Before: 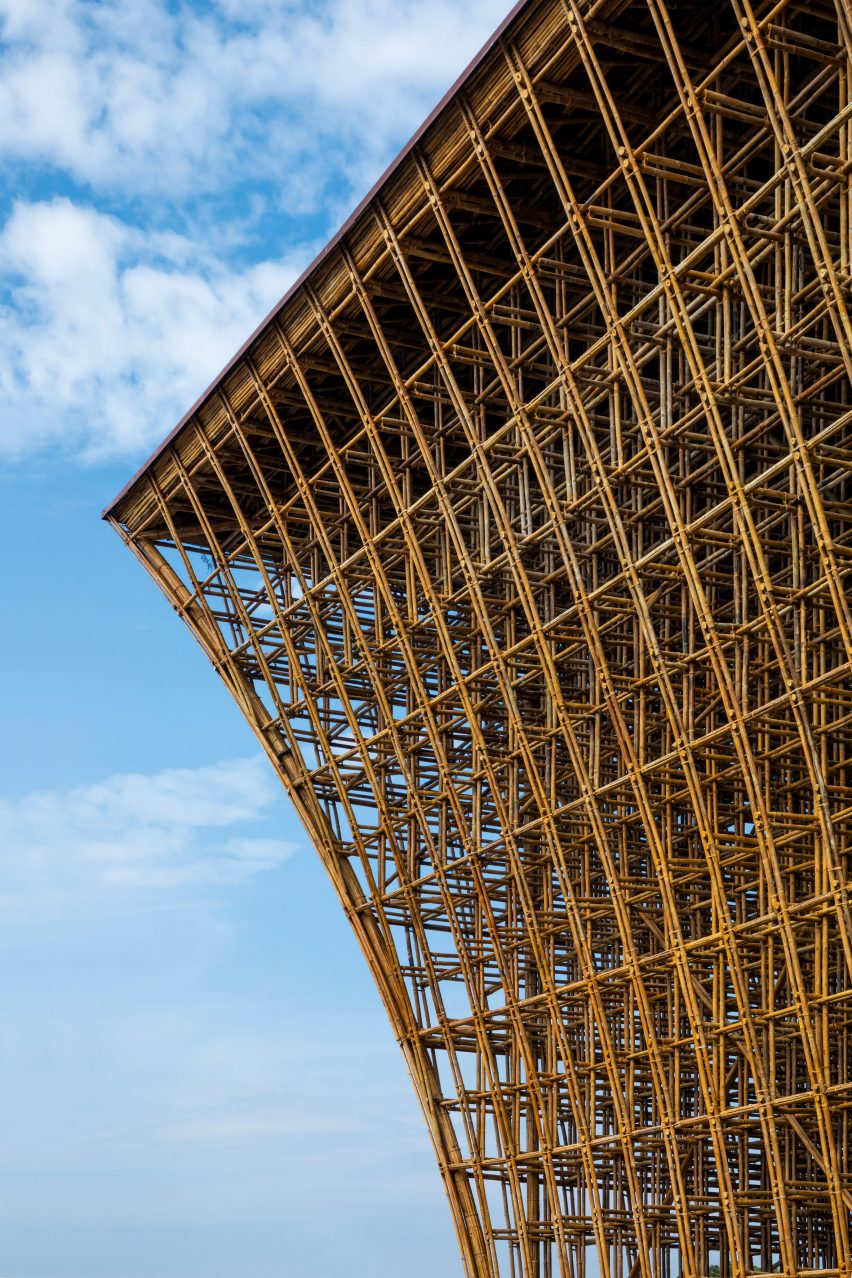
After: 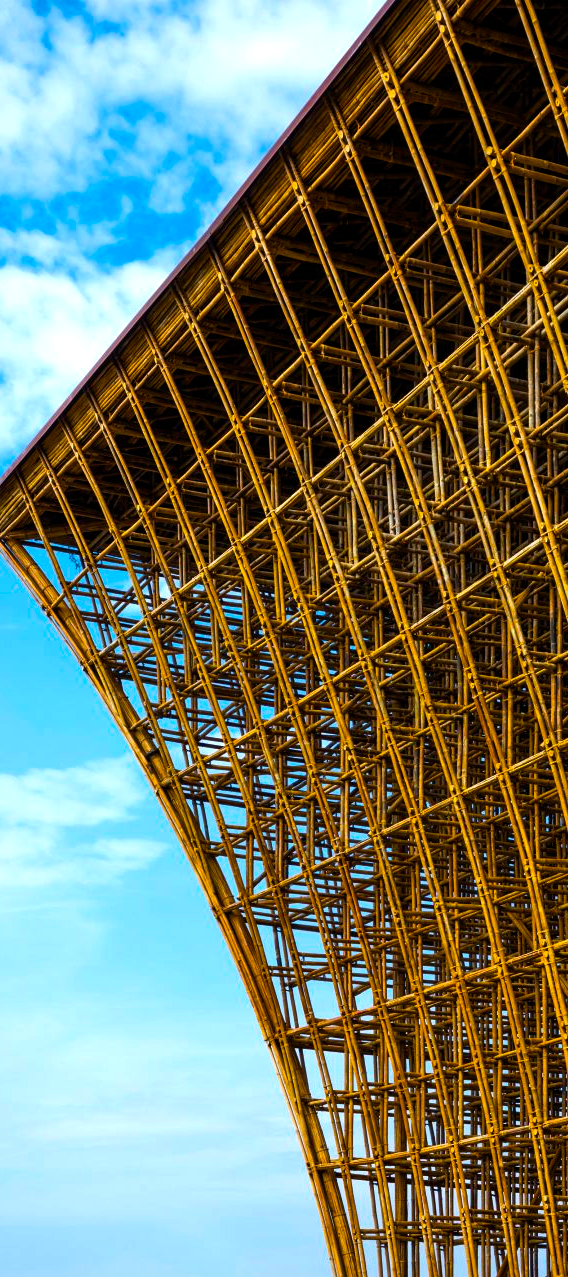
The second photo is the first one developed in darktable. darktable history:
crop and rotate: left 15.546%, right 17.787%
color balance rgb: linear chroma grading › global chroma 9%, perceptual saturation grading › global saturation 36%, perceptual saturation grading › shadows 35%, perceptual brilliance grading › global brilliance 15%, perceptual brilliance grading › shadows -35%, global vibrance 15%
